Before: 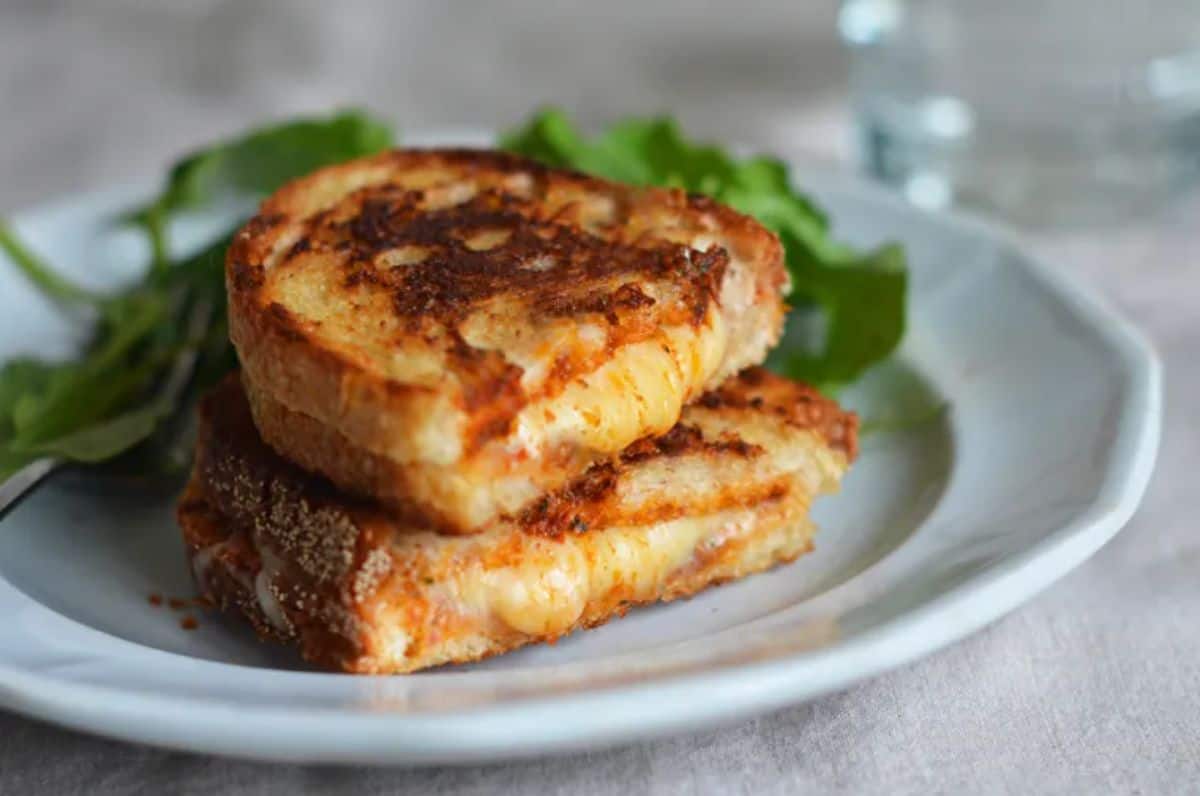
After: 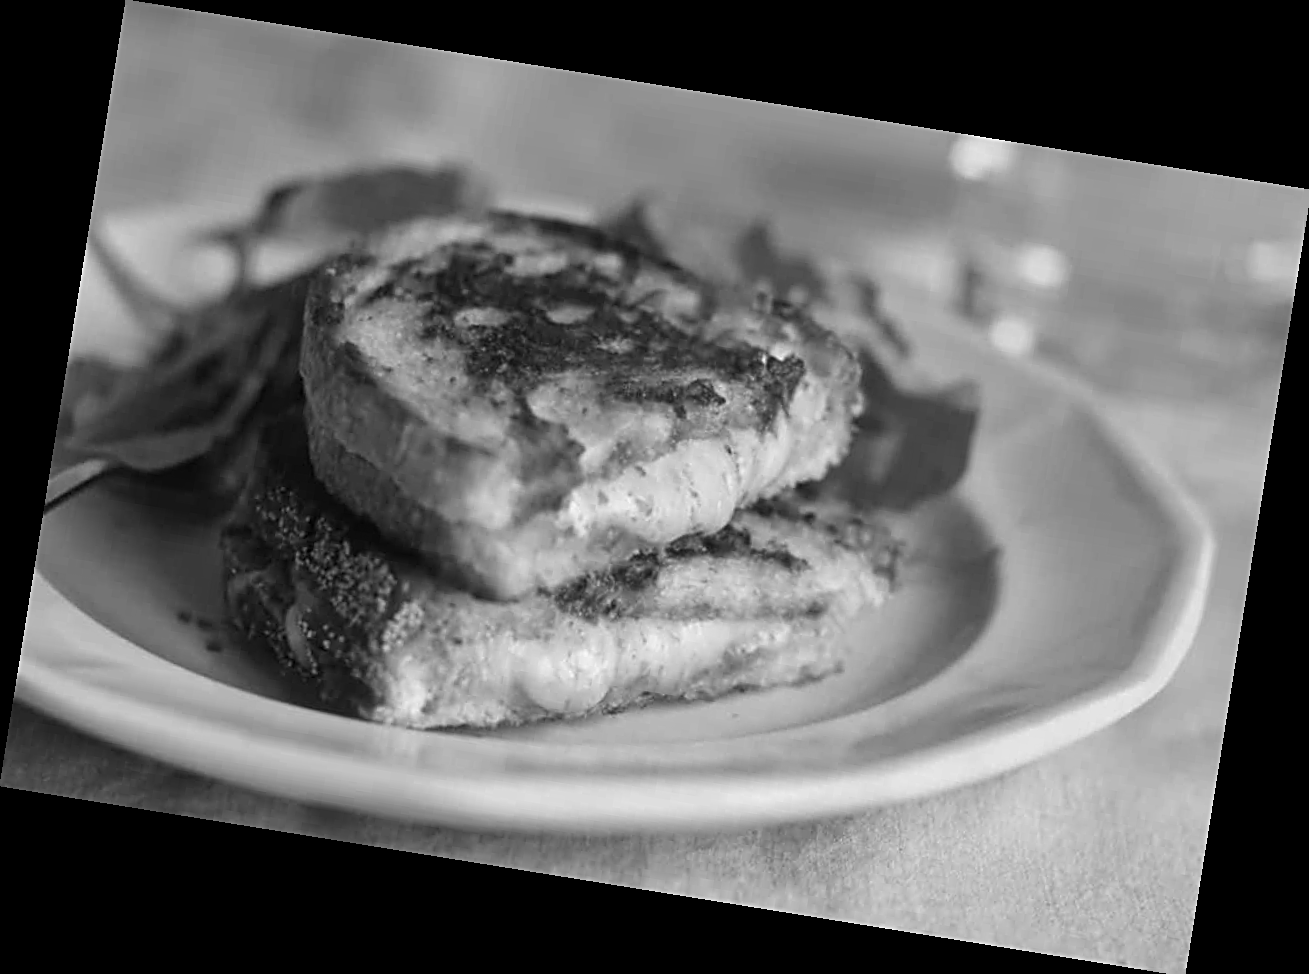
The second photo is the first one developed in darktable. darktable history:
monochrome: a 32, b 64, size 2.3
rotate and perspective: rotation 9.12°, automatic cropping off
sharpen: on, module defaults
